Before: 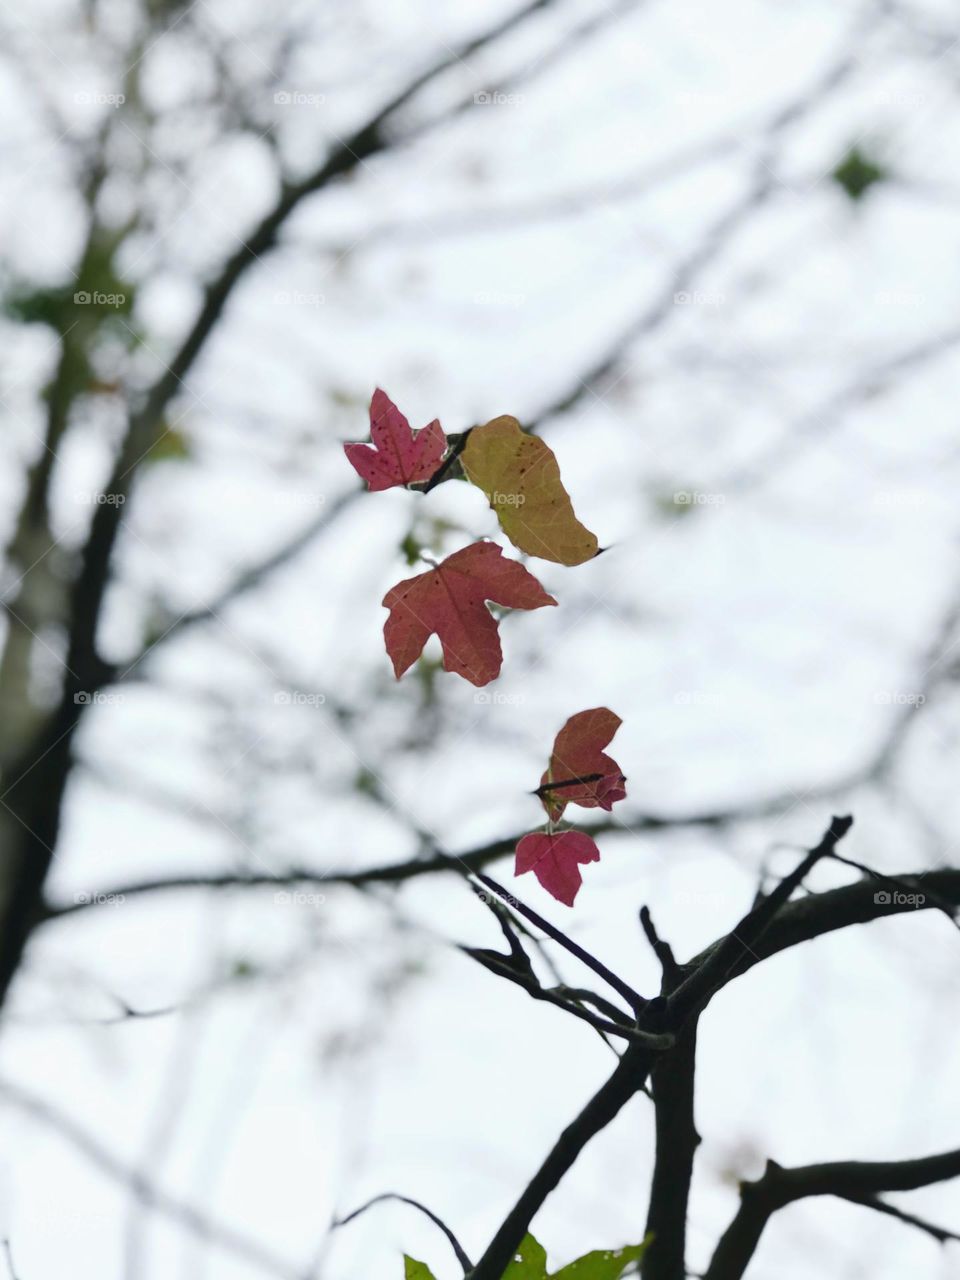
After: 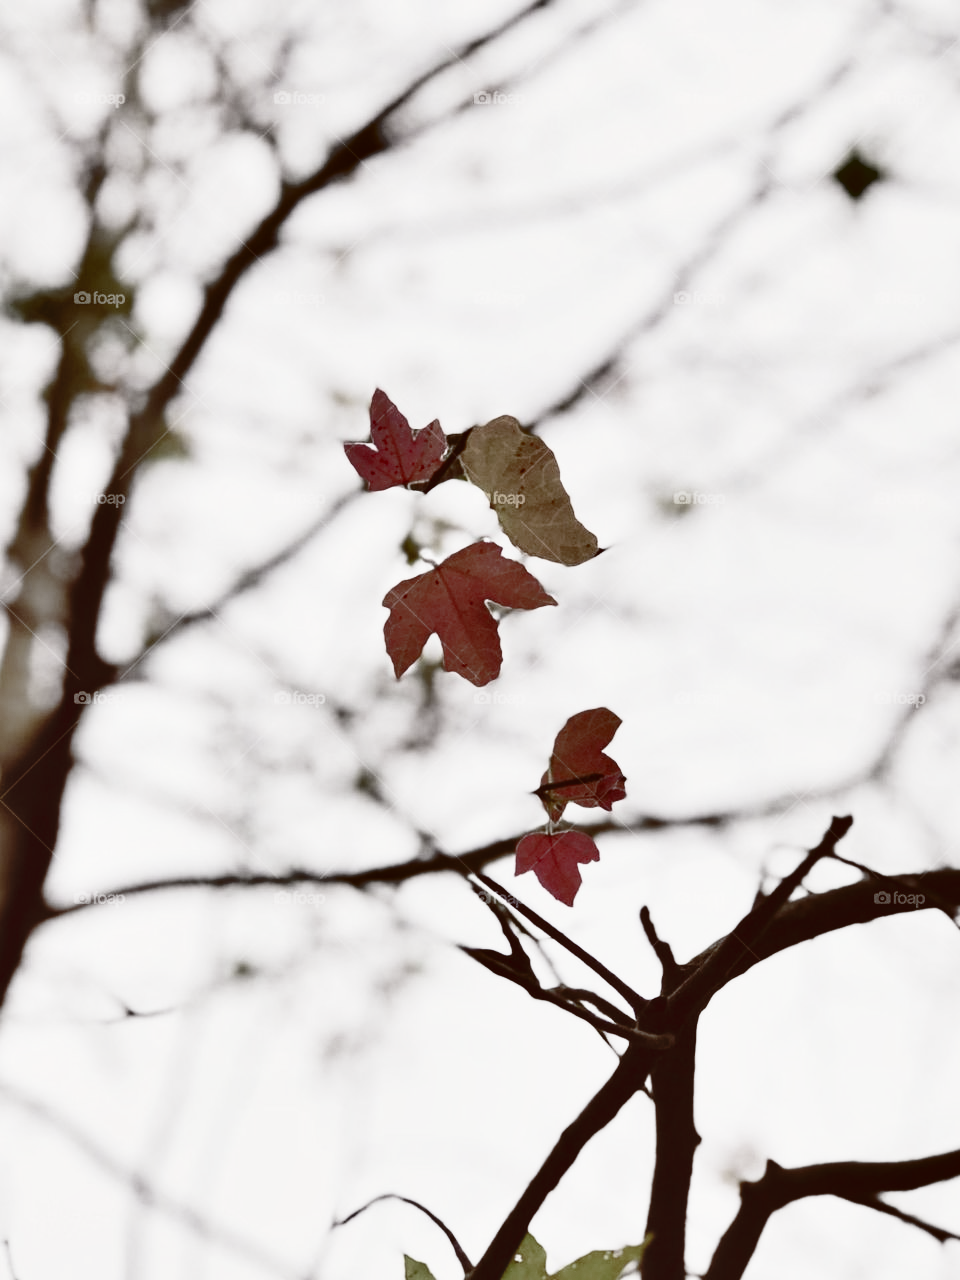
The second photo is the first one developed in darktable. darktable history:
base curve: curves: ch0 [(0, 0) (0.04, 0.03) (0.133, 0.232) (0.448, 0.748) (0.843, 0.968) (1, 1)], preserve colors none
shadows and highlights: shadows 60, soften with gaussian
color balance rgb: shadows lift › luminance 1%, shadows lift › chroma 0.2%, shadows lift › hue 20°, power › luminance 1%, power › chroma 0.4%, power › hue 34°, highlights gain › luminance 0.8%, highlights gain › chroma 0.4%, highlights gain › hue 44°, global offset › chroma 0.4%, global offset › hue 34°, white fulcrum 0.08 EV, linear chroma grading › shadows -7%, linear chroma grading › highlights -7%, linear chroma grading › global chroma -10%, linear chroma grading › mid-tones -8%, perceptual saturation grading › global saturation -28%, perceptual saturation grading › highlights -20%, perceptual saturation grading › mid-tones -24%, perceptual saturation grading › shadows -24%, perceptual brilliance grading › global brilliance -1%, perceptual brilliance grading › highlights -1%, perceptual brilliance grading › mid-tones -1%, perceptual brilliance grading › shadows -1%, global vibrance -17%, contrast -6%
